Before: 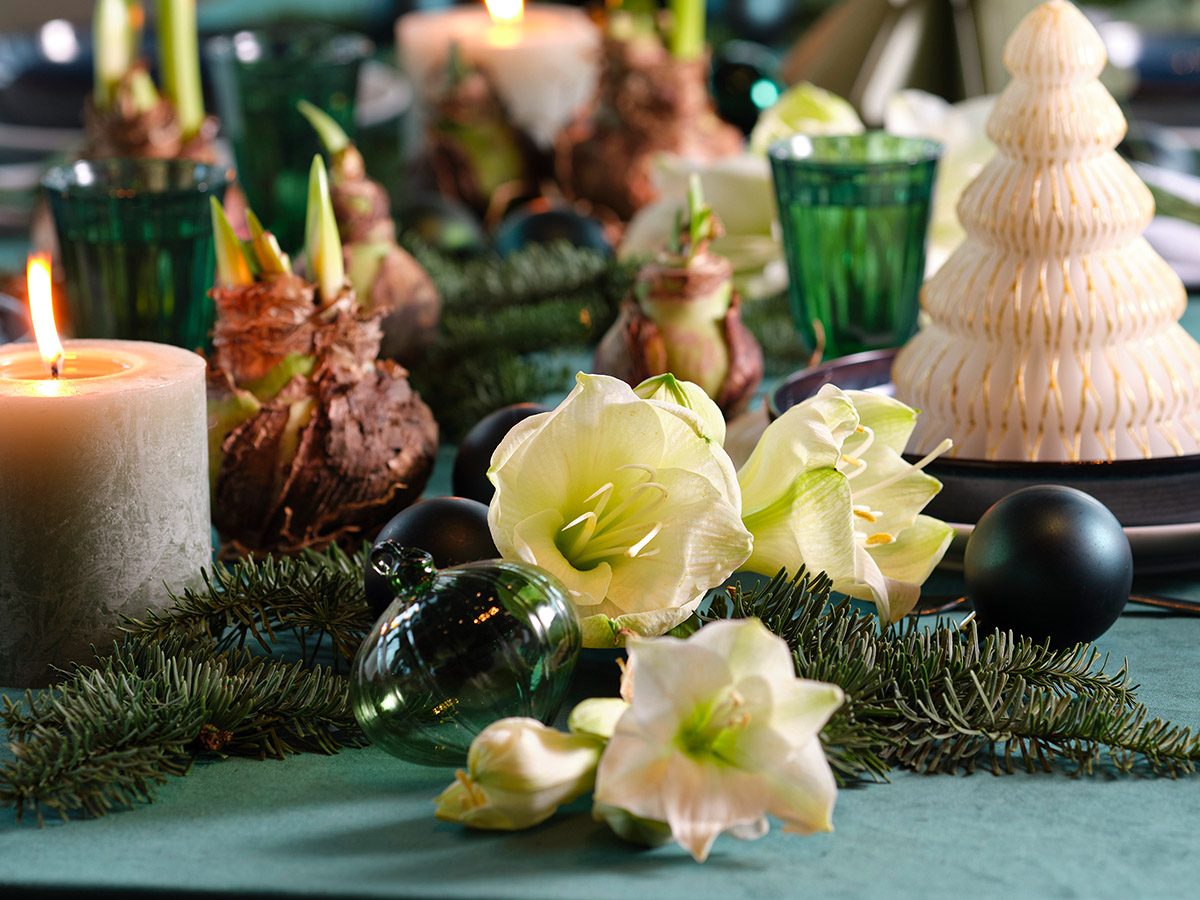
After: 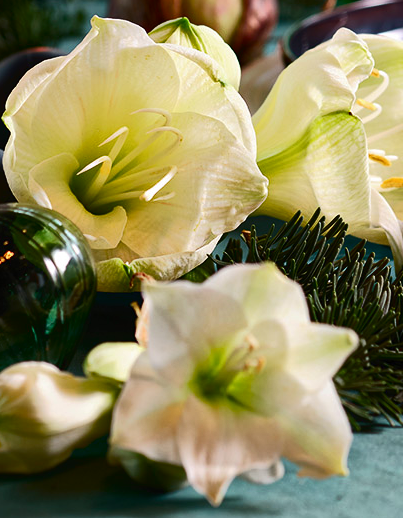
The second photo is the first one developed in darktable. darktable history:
crop: left 40.483%, top 39.587%, right 25.873%, bottom 2.843%
tone curve: curves: ch0 [(0, 0) (0.003, 0.006) (0.011, 0.011) (0.025, 0.02) (0.044, 0.032) (0.069, 0.035) (0.1, 0.046) (0.136, 0.063) (0.177, 0.089) (0.224, 0.12) (0.277, 0.16) (0.335, 0.206) (0.399, 0.268) (0.468, 0.359) (0.543, 0.466) (0.623, 0.582) (0.709, 0.722) (0.801, 0.808) (0.898, 0.886) (1, 1)], color space Lab, independent channels, preserve colors none
